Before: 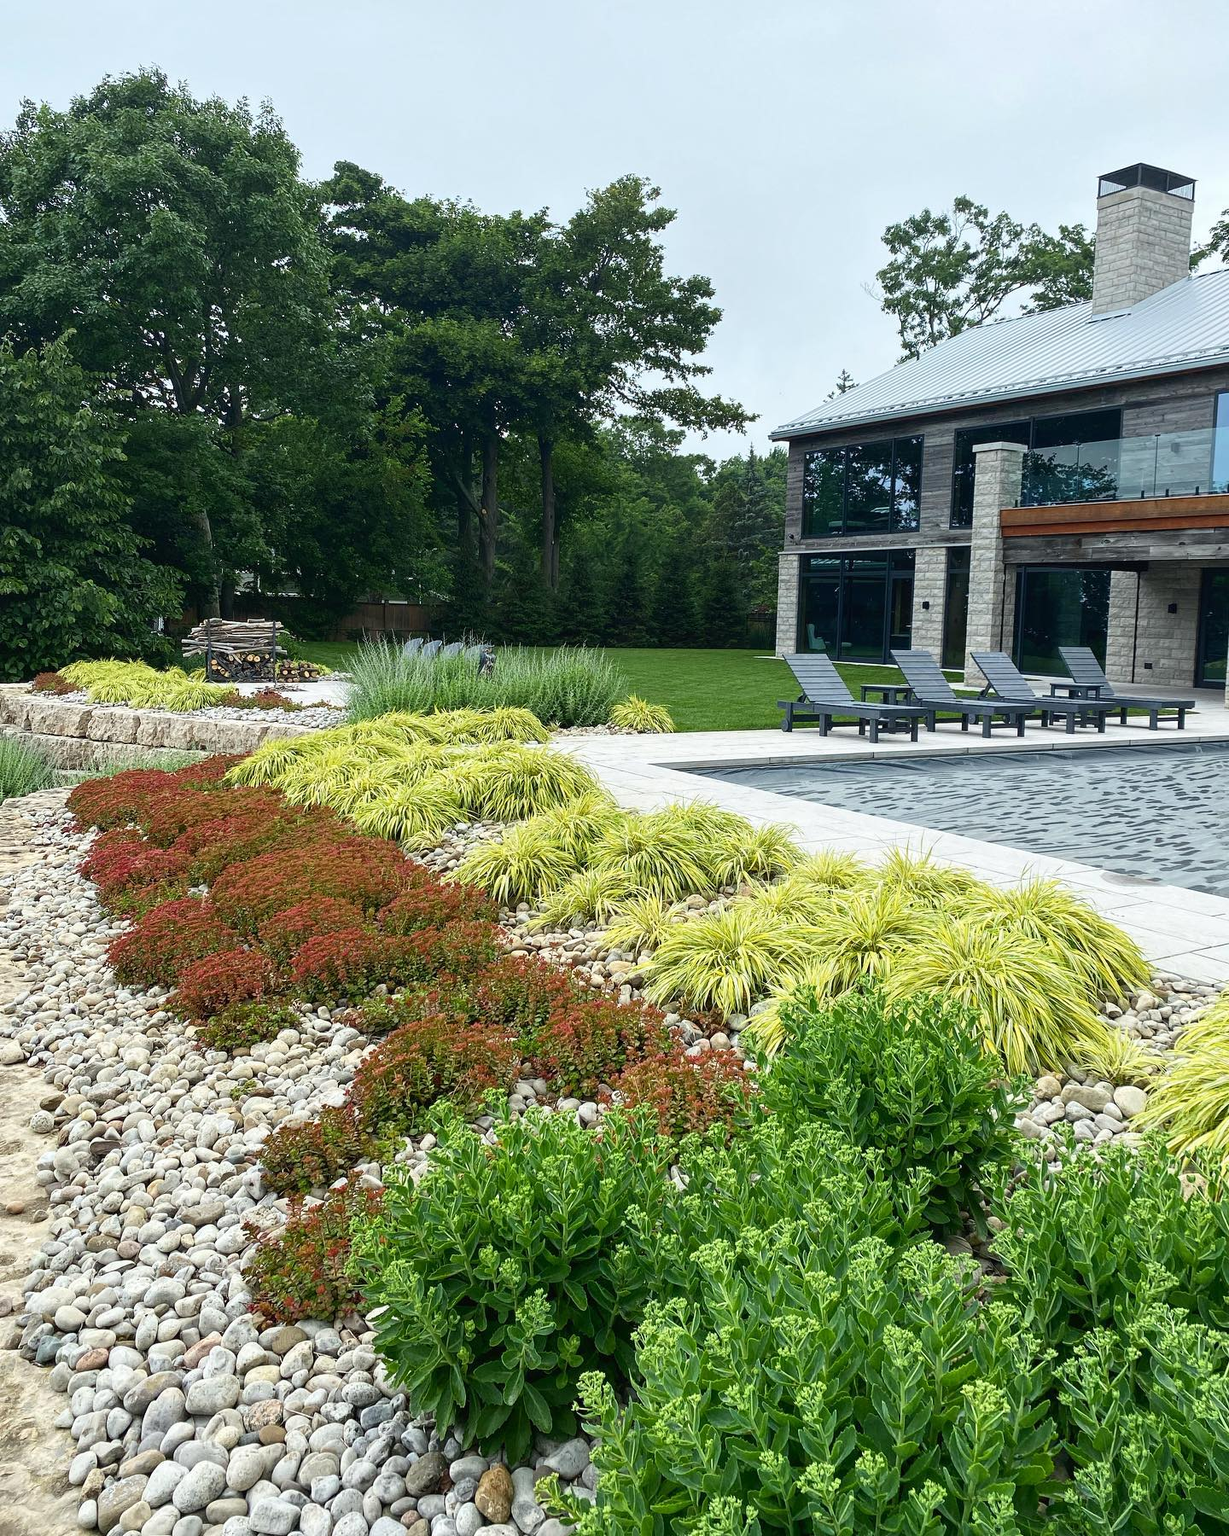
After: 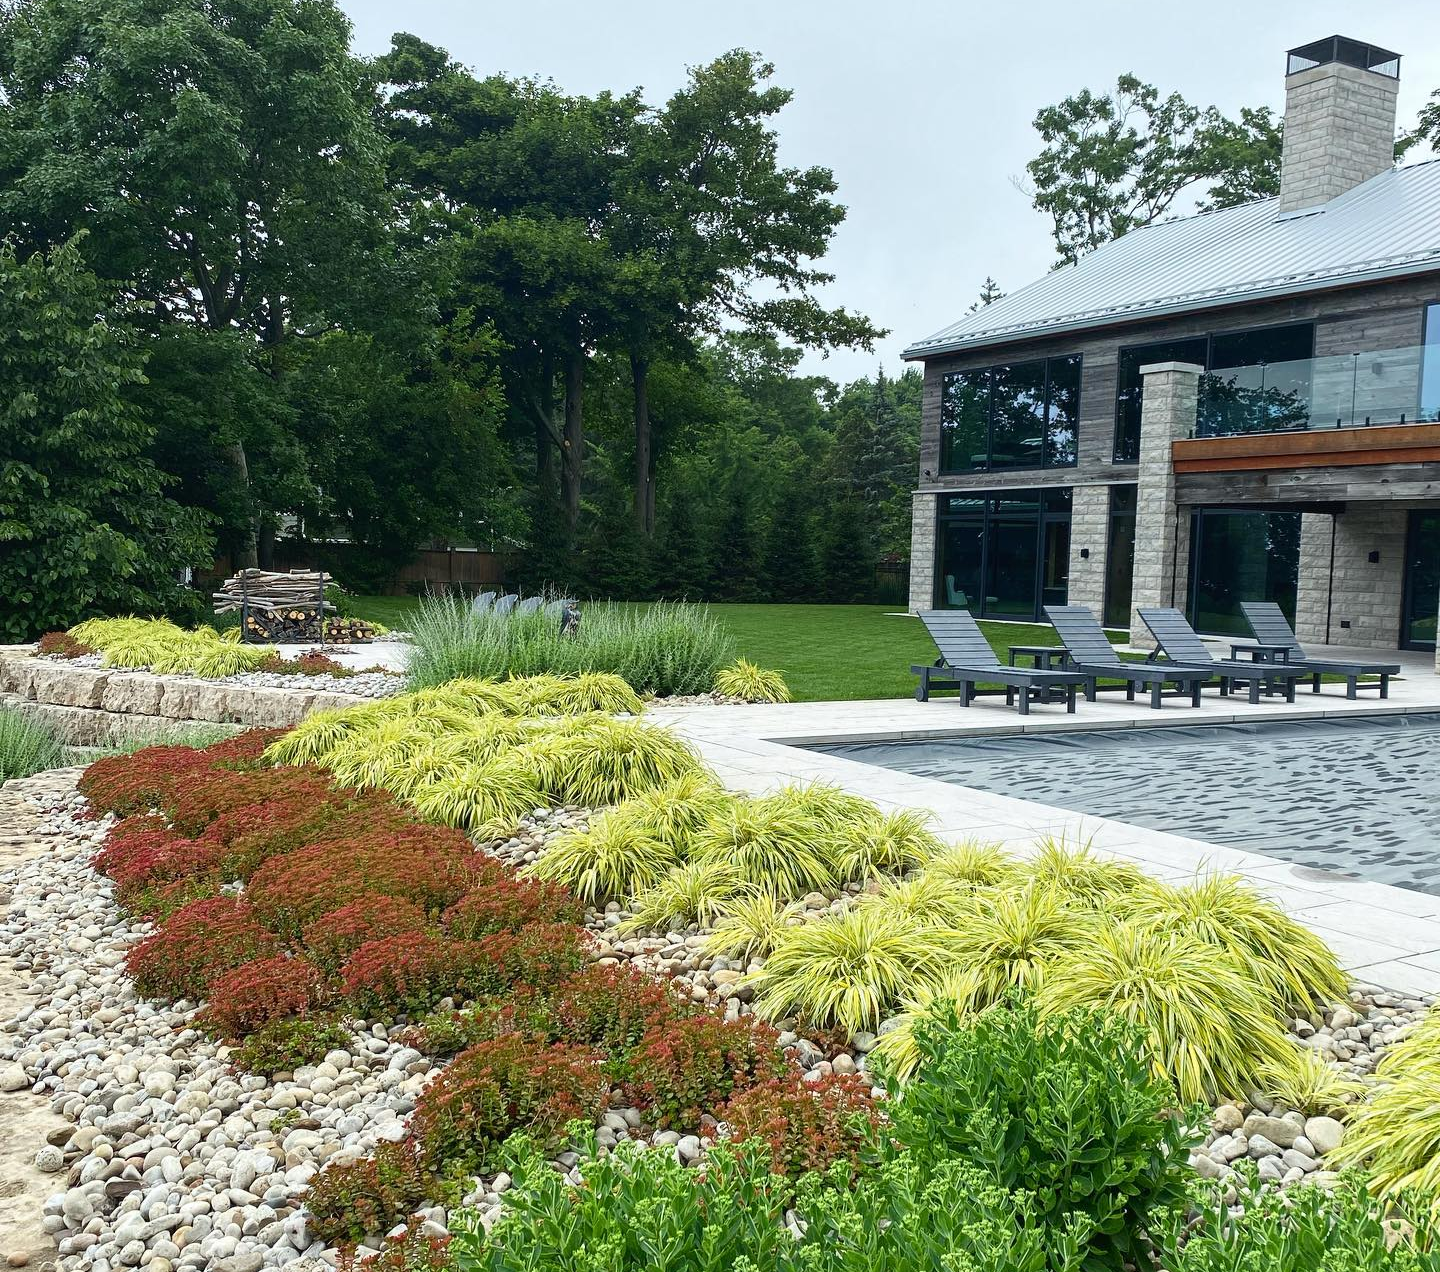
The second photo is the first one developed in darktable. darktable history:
crop and rotate: top 8.674%, bottom 20.659%
